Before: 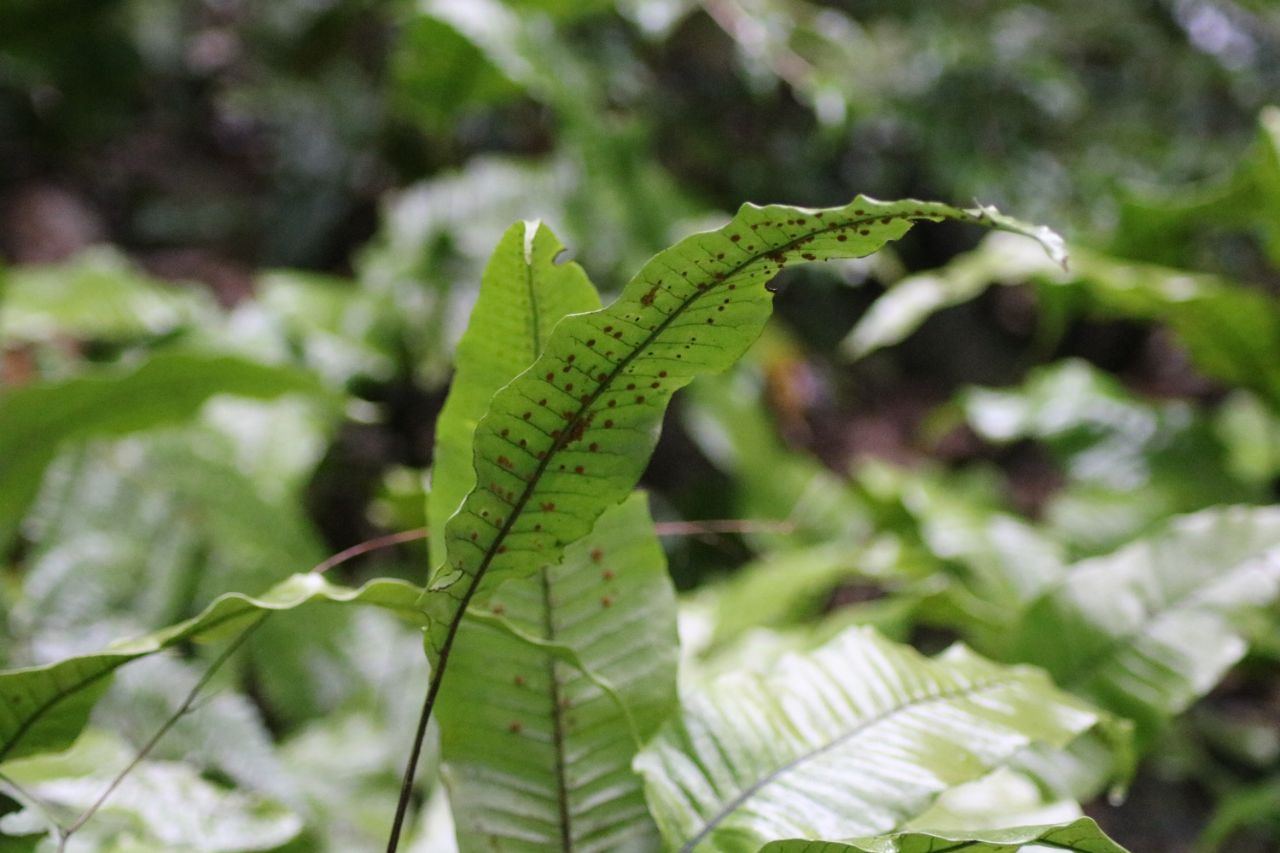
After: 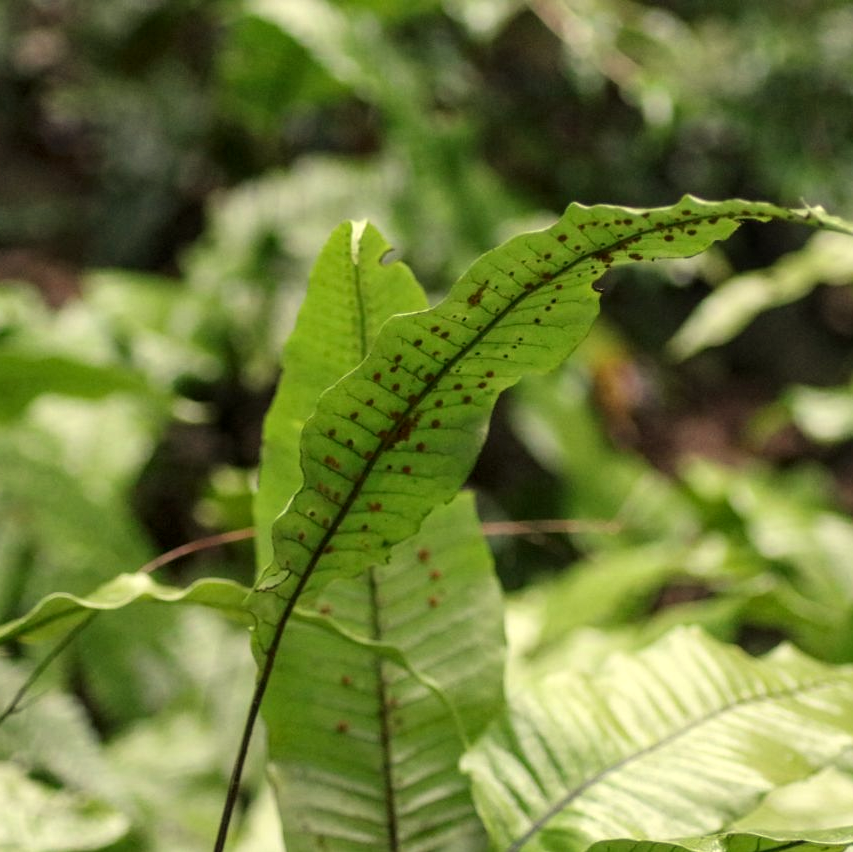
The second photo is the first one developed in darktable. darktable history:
crop and rotate: left 13.537%, right 19.796%
local contrast: on, module defaults
color correction: highlights a* -8, highlights b* 3.1
white balance: red 1.08, blue 0.791
